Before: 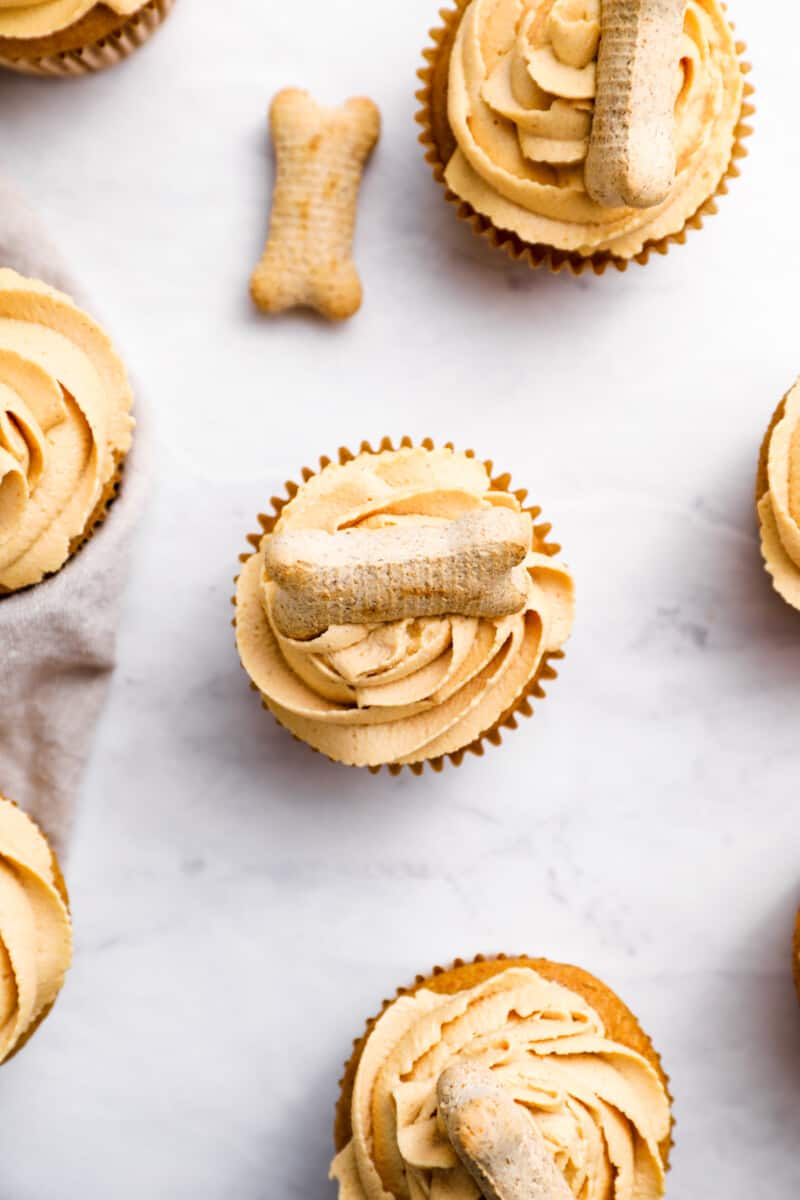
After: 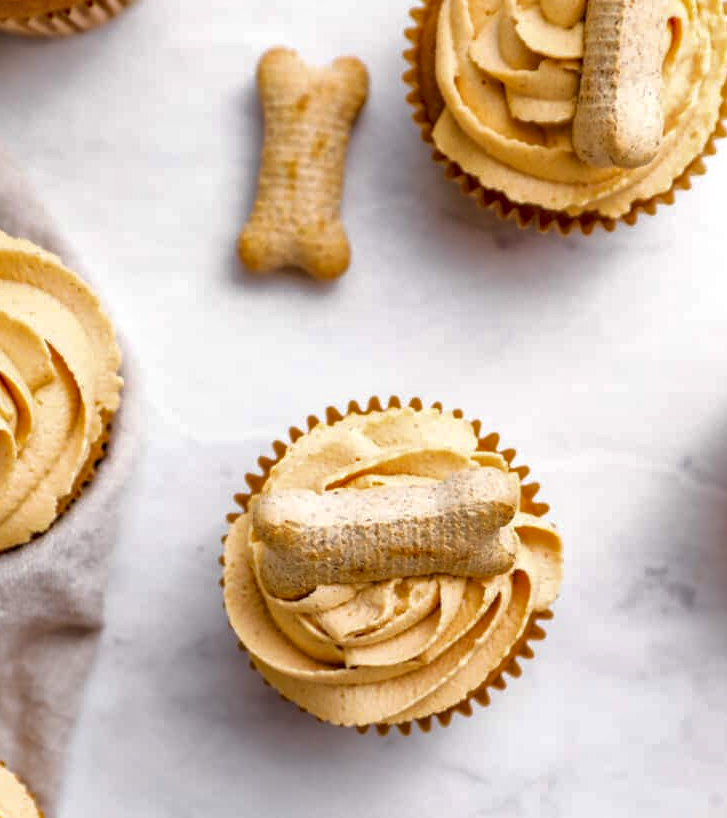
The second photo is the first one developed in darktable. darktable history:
shadows and highlights: on, module defaults
local contrast: detail 130%
crop: left 1.513%, top 3.355%, right 7.542%, bottom 28.446%
